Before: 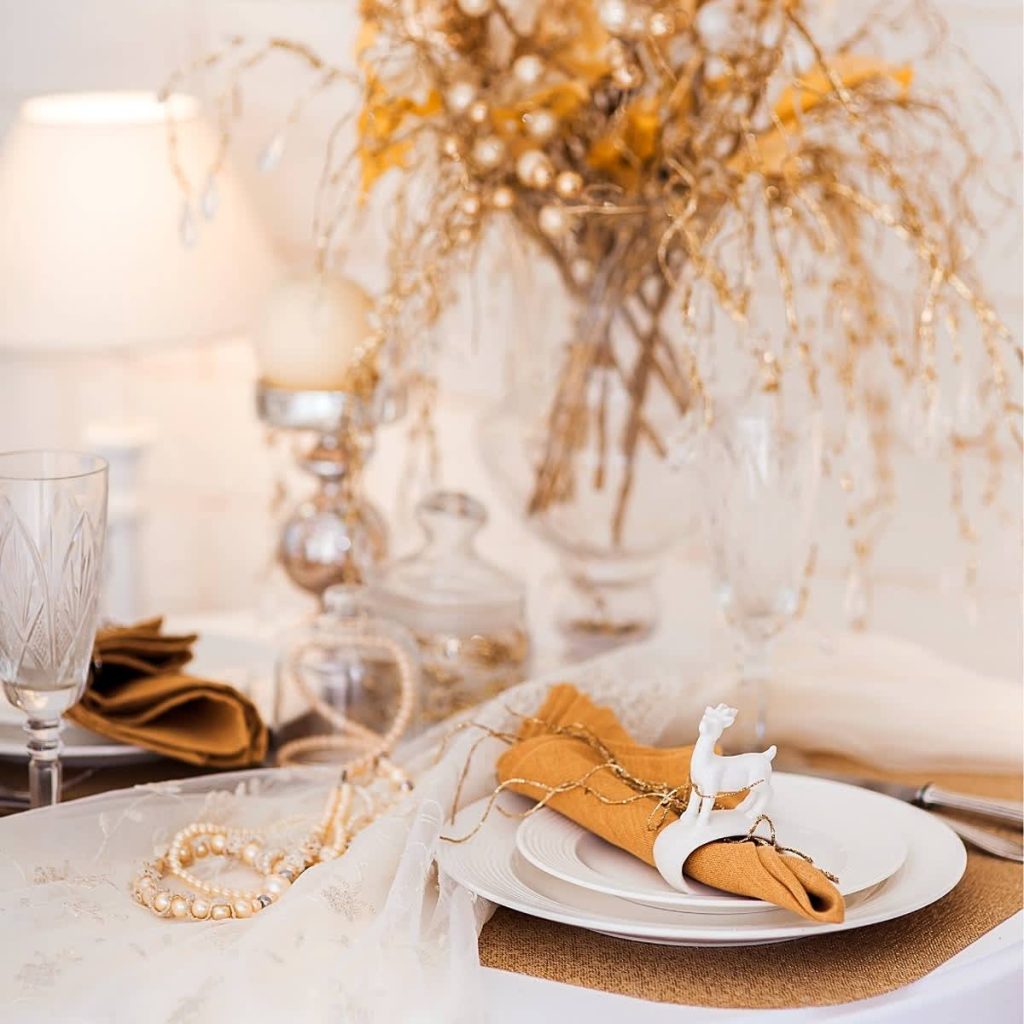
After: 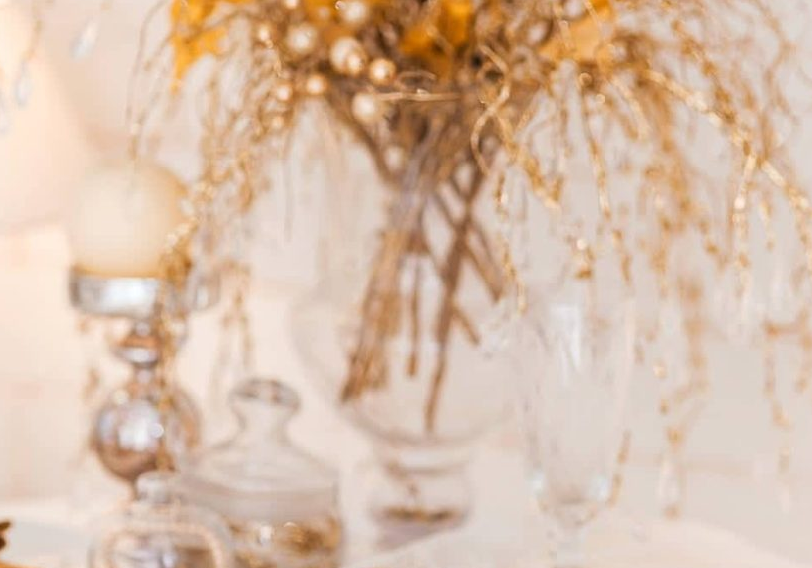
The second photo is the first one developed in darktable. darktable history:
crop: left 18.313%, top 11.085%, right 2.371%, bottom 33.397%
